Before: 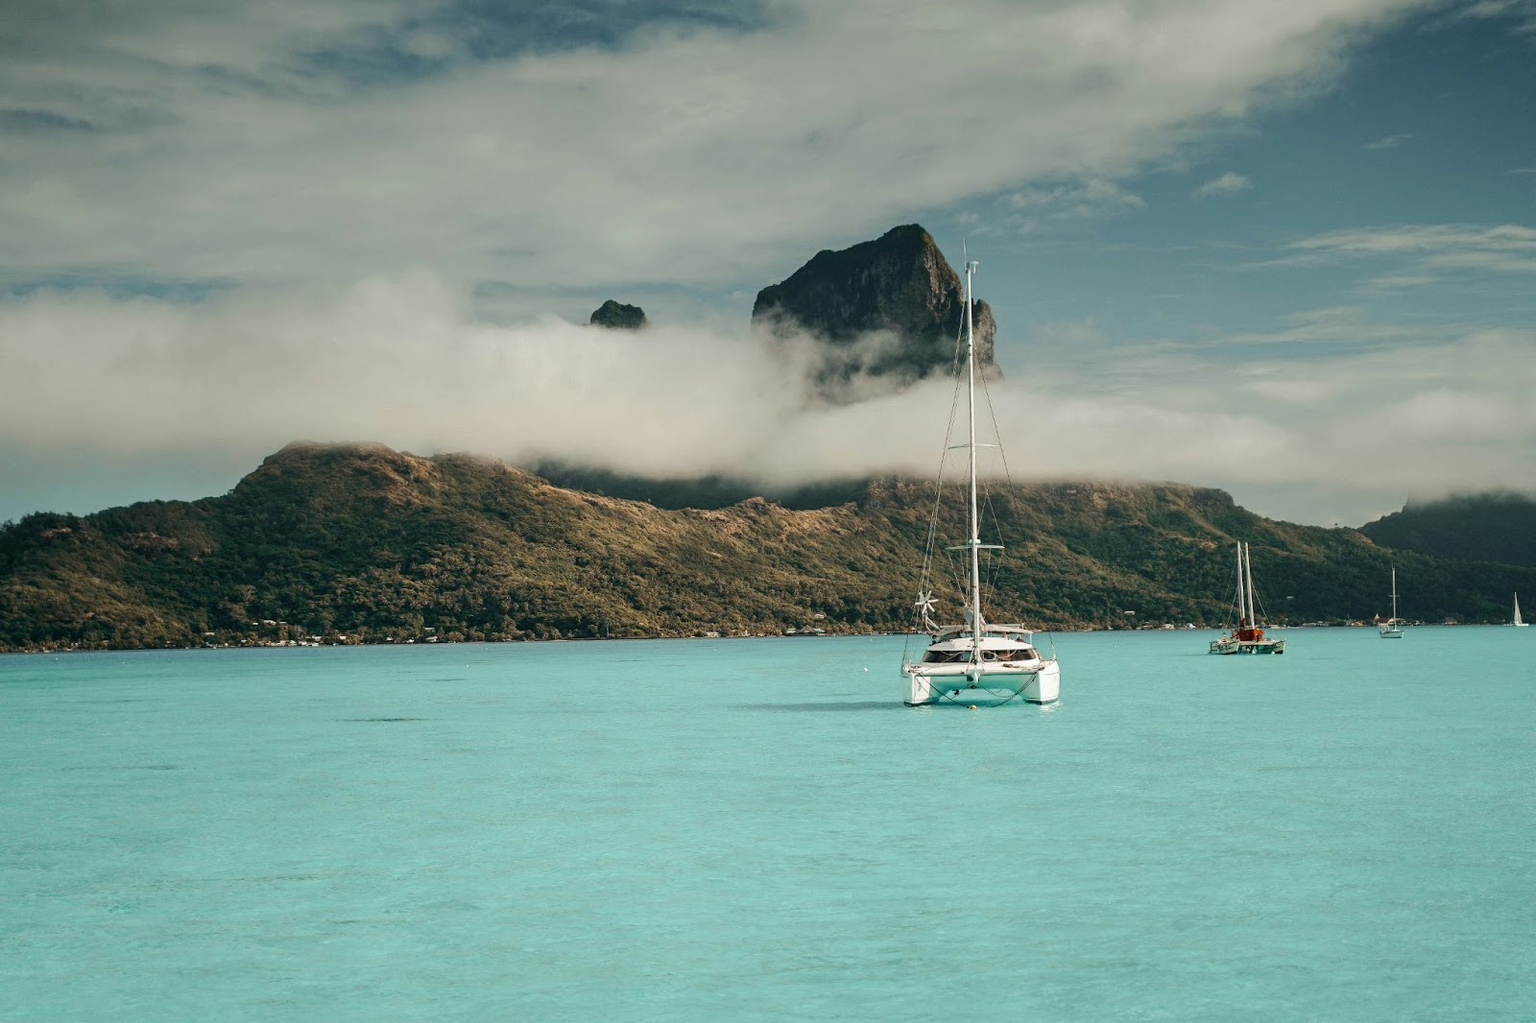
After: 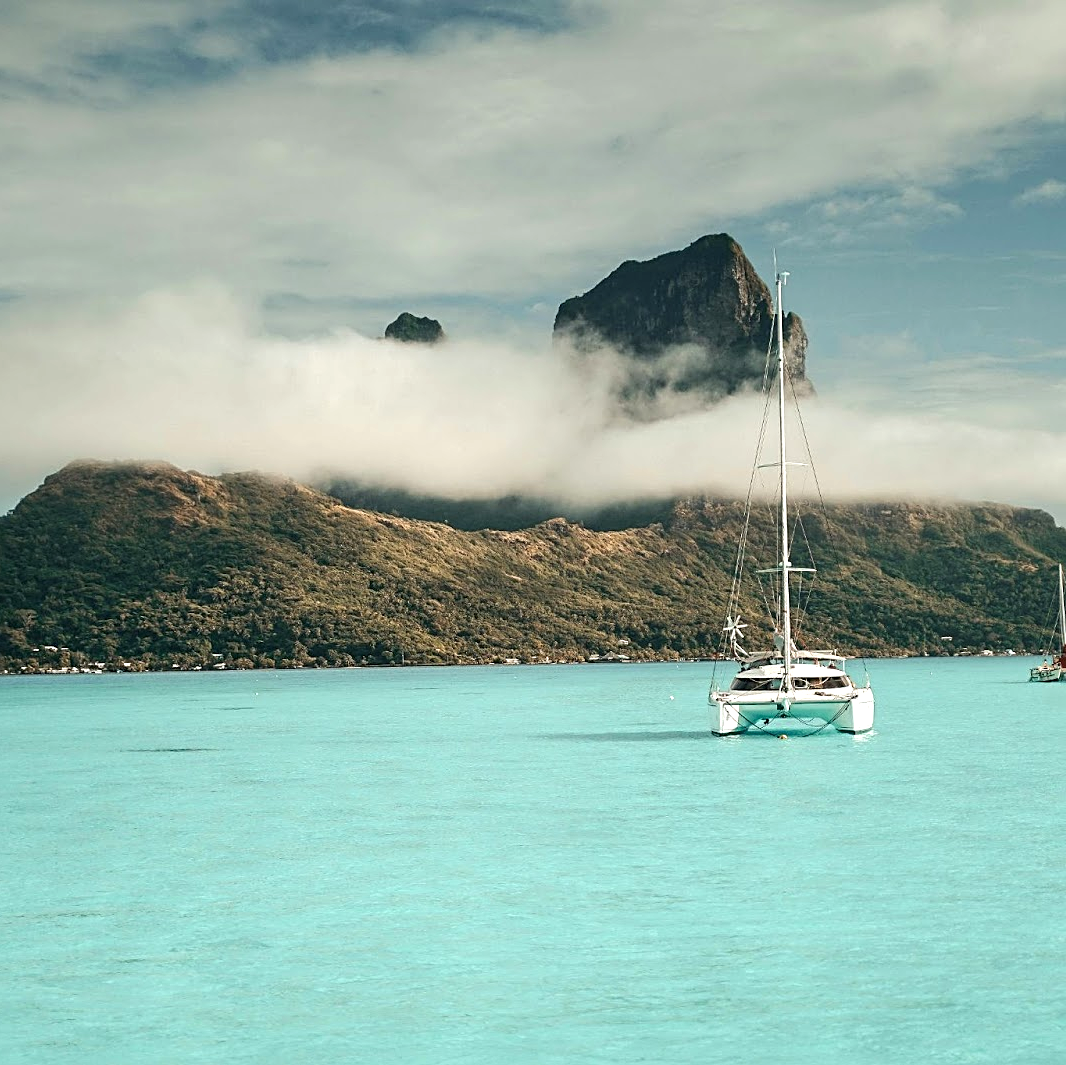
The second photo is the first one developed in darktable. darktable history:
sharpen: on, module defaults
exposure: black level correction 0, exposure 0.5 EV, compensate highlight preservation false
crop and rotate: left 14.436%, right 18.898%
